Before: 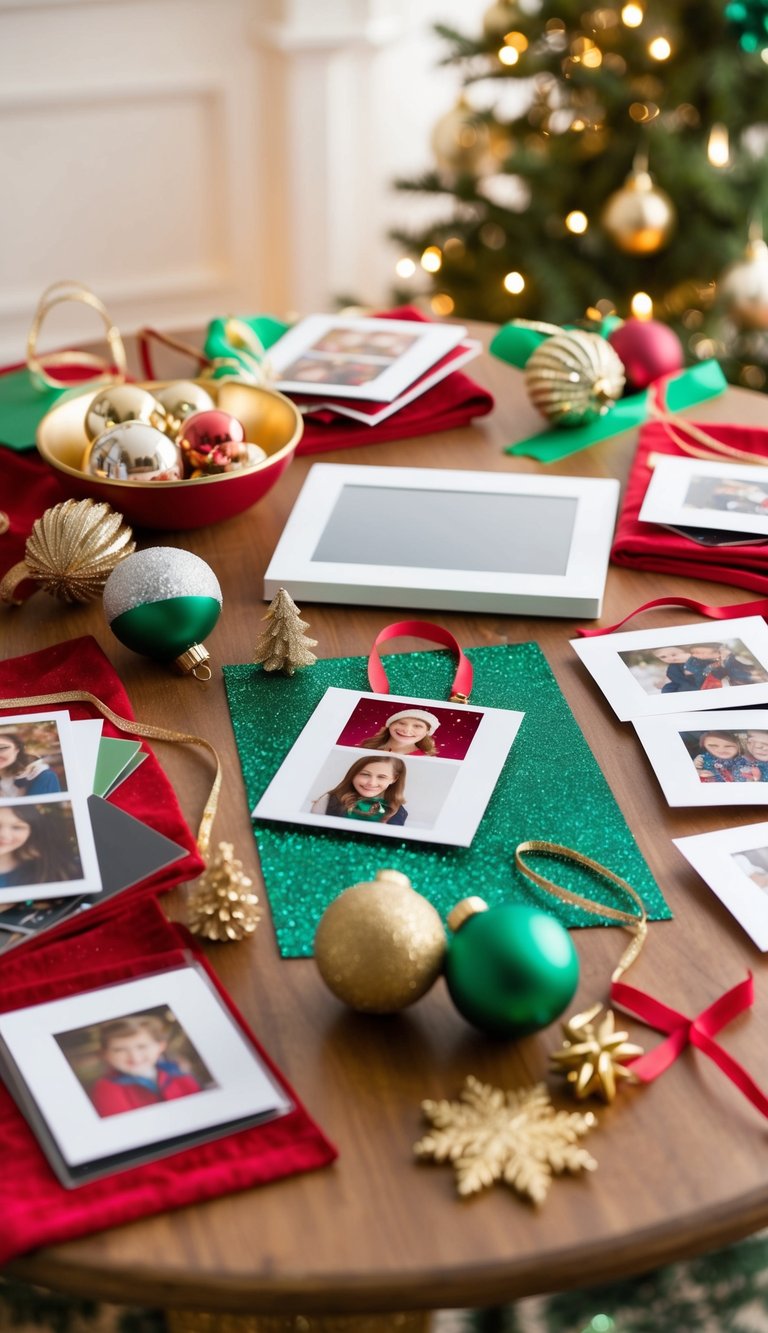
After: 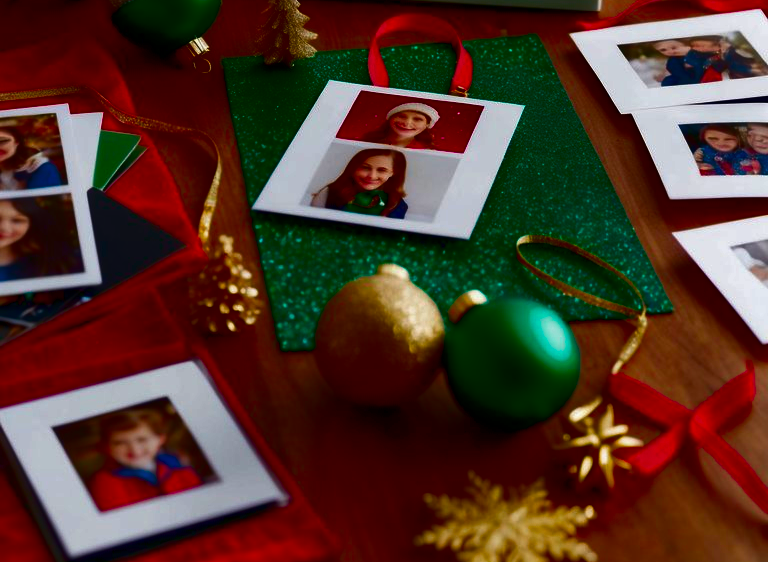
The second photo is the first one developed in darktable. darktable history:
contrast brightness saturation: brightness -0.992, saturation 0.99
crop: top 45.609%, bottom 12.213%
contrast equalizer: octaves 7, y [[0.5 ×4, 0.483, 0.43], [0.5 ×6], [0.5 ×6], [0 ×6], [0 ×6]]
